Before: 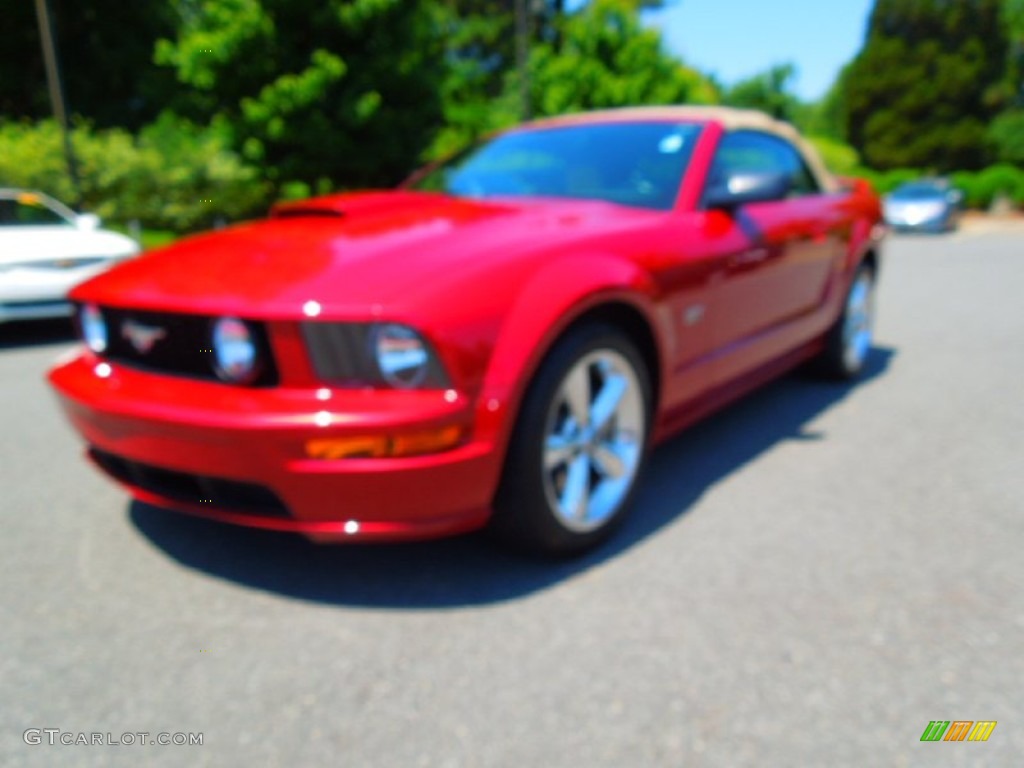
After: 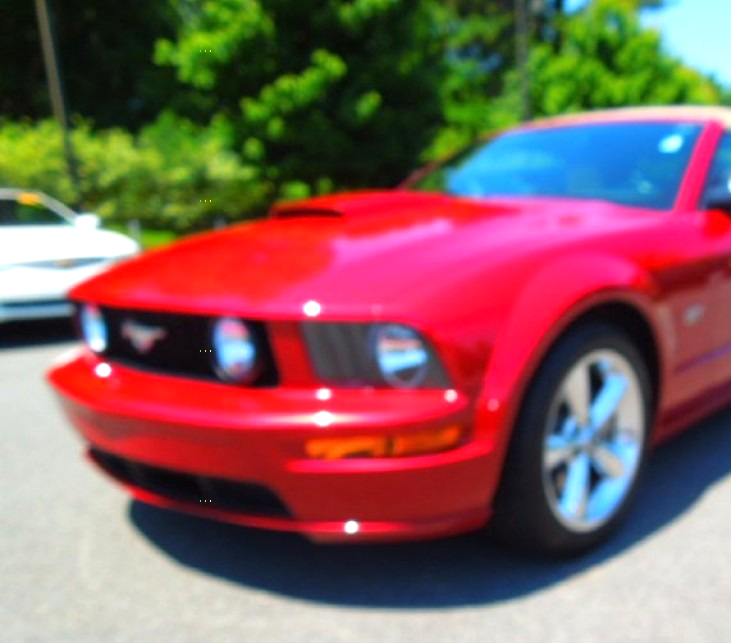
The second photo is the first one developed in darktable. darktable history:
exposure: black level correction 0, exposure 0.498 EV, compensate highlight preservation false
crop: right 28.607%, bottom 16.24%
